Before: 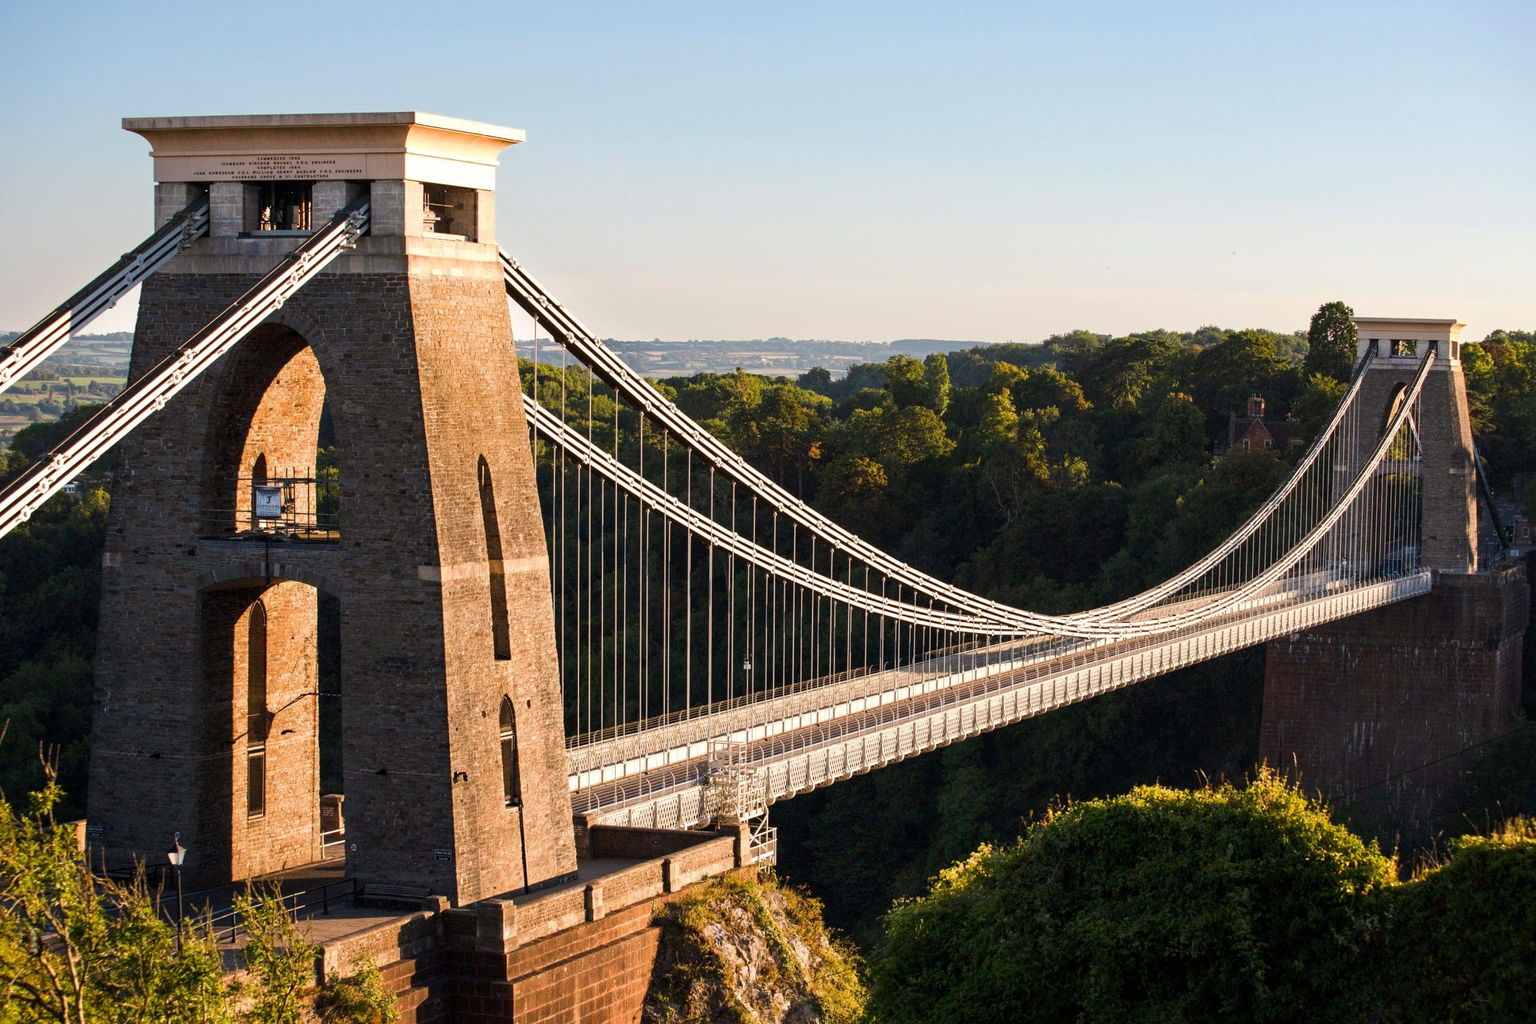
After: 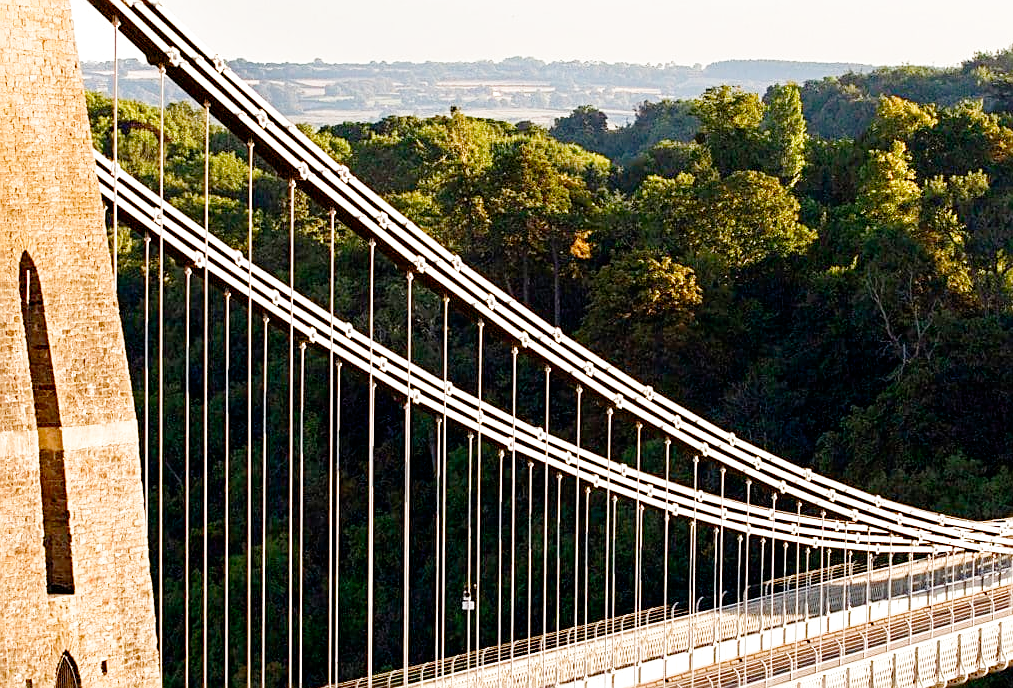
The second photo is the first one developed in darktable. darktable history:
crop: left 30.365%, top 29.669%, right 30.048%, bottom 29.995%
sharpen: amount 0.548
filmic rgb: black relative exposure -7.76 EV, white relative exposure 4.41 EV, target black luminance 0%, hardness 3.76, latitude 50.52%, contrast 1.066, highlights saturation mix 8.76%, shadows ↔ highlights balance -0.257%, add noise in highlights 0.001, preserve chrominance no, color science v3 (2019), use custom middle-gray values true, iterations of high-quality reconstruction 0, contrast in highlights soft
color balance rgb: perceptual saturation grading › global saturation 15.188%, perceptual saturation grading › highlights -19.146%, perceptual saturation grading › shadows 19.546%
exposure: black level correction 0, exposure 1.105 EV, compensate highlight preservation false
